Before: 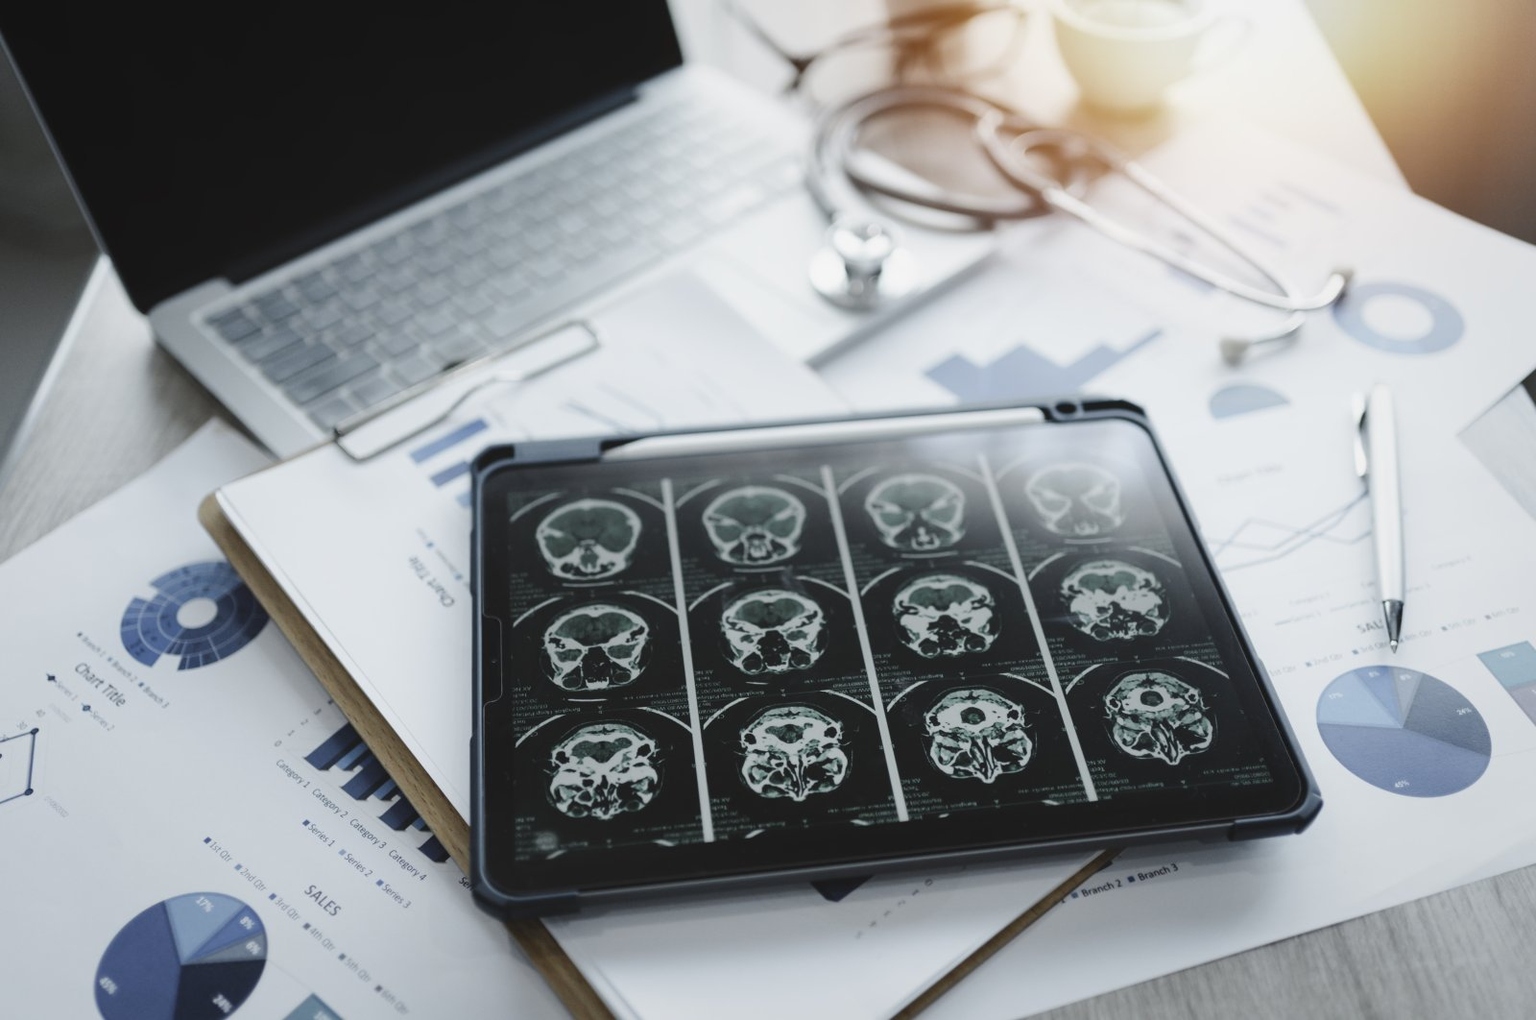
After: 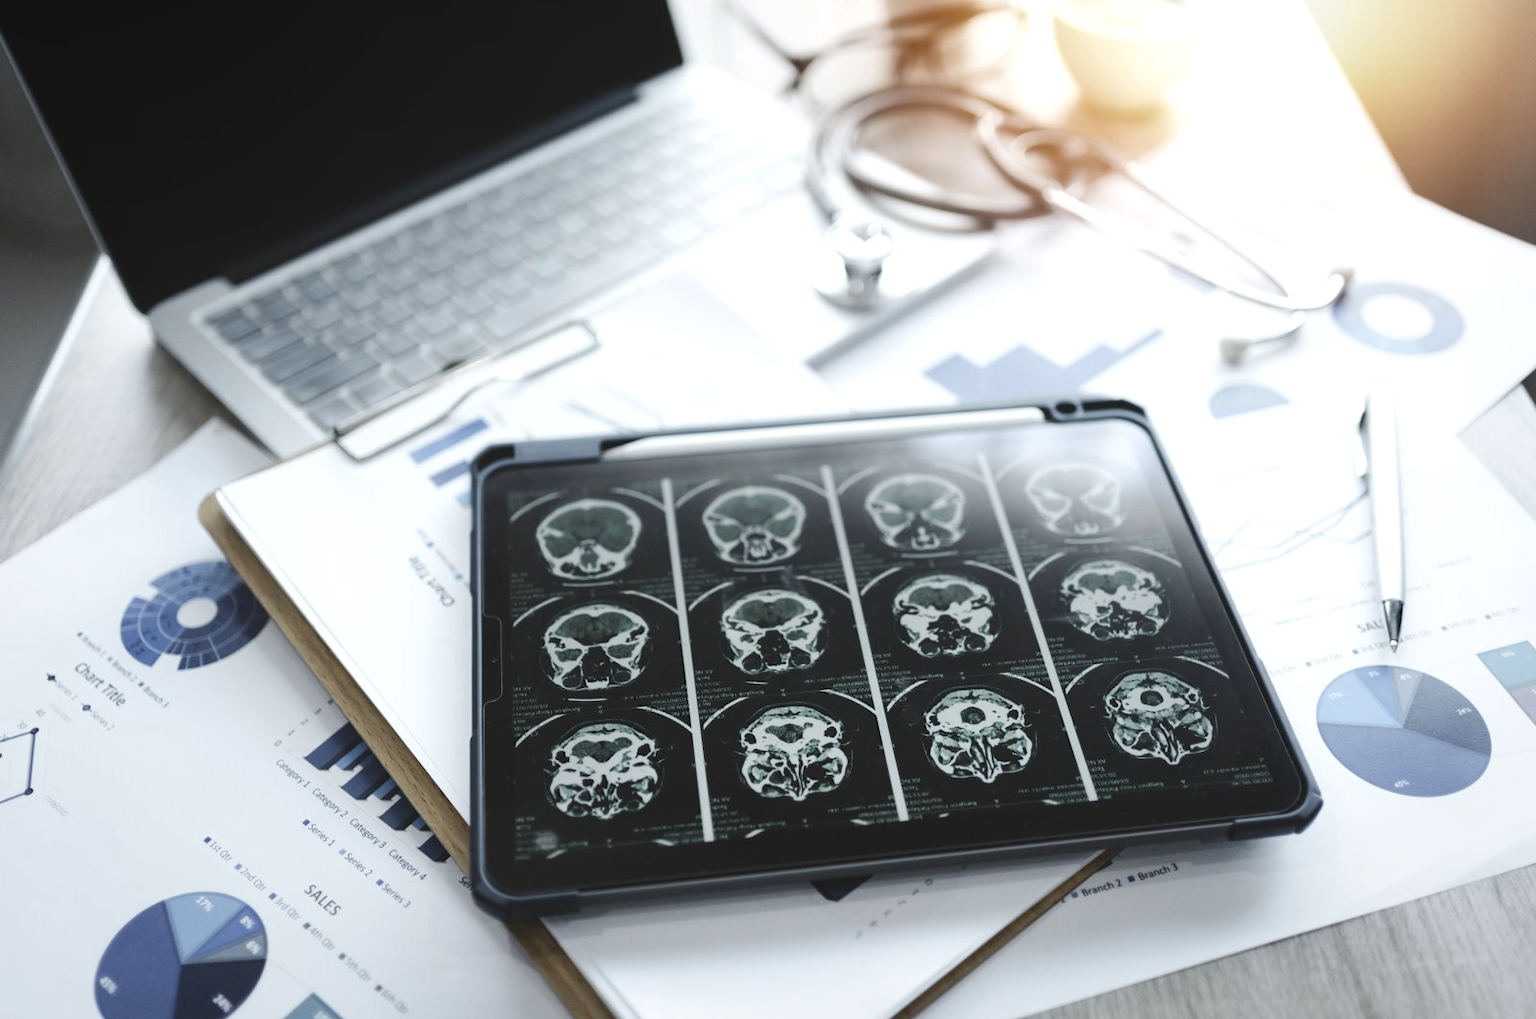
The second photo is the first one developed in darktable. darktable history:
tone equalizer: -8 EV -0.384 EV, -7 EV -0.373 EV, -6 EV -0.332 EV, -5 EV -0.229 EV, -3 EV 0.194 EV, -2 EV 0.355 EV, -1 EV 0.38 EV, +0 EV 0.429 EV, smoothing diameter 24.94%, edges refinement/feathering 11, preserve details guided filter
